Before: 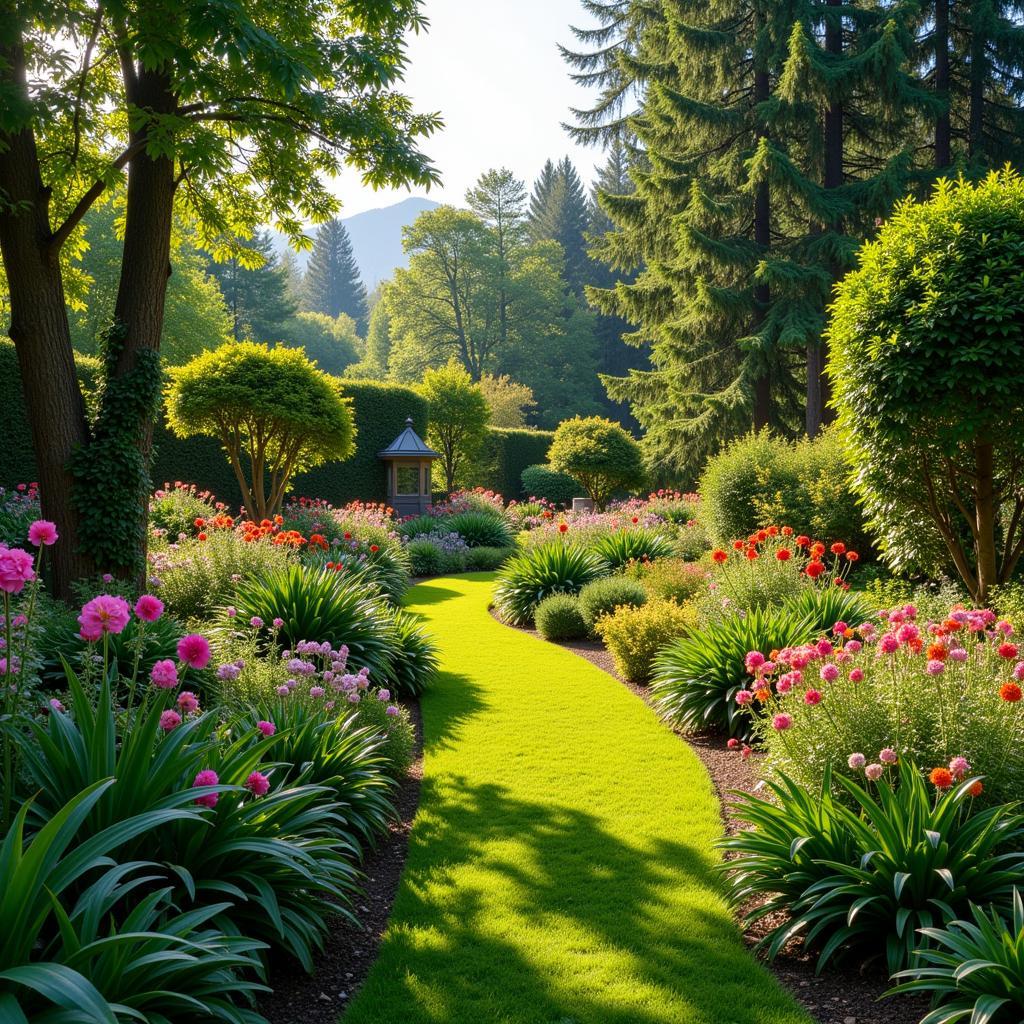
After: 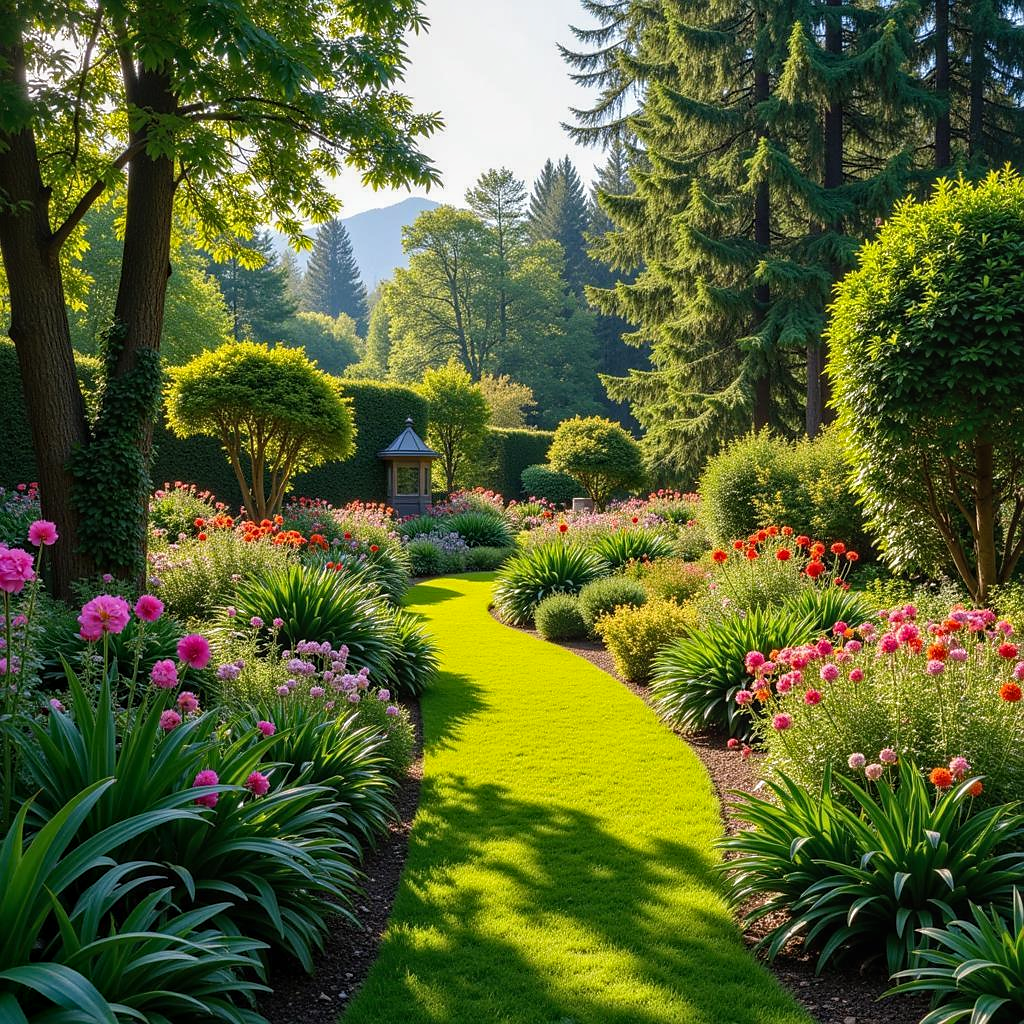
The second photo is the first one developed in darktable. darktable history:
local contrast: detail 114%
haze removal: compatibility mode true, adaptive false
sharpen: radius 1.431, amount 0.399, threshold 1.725
